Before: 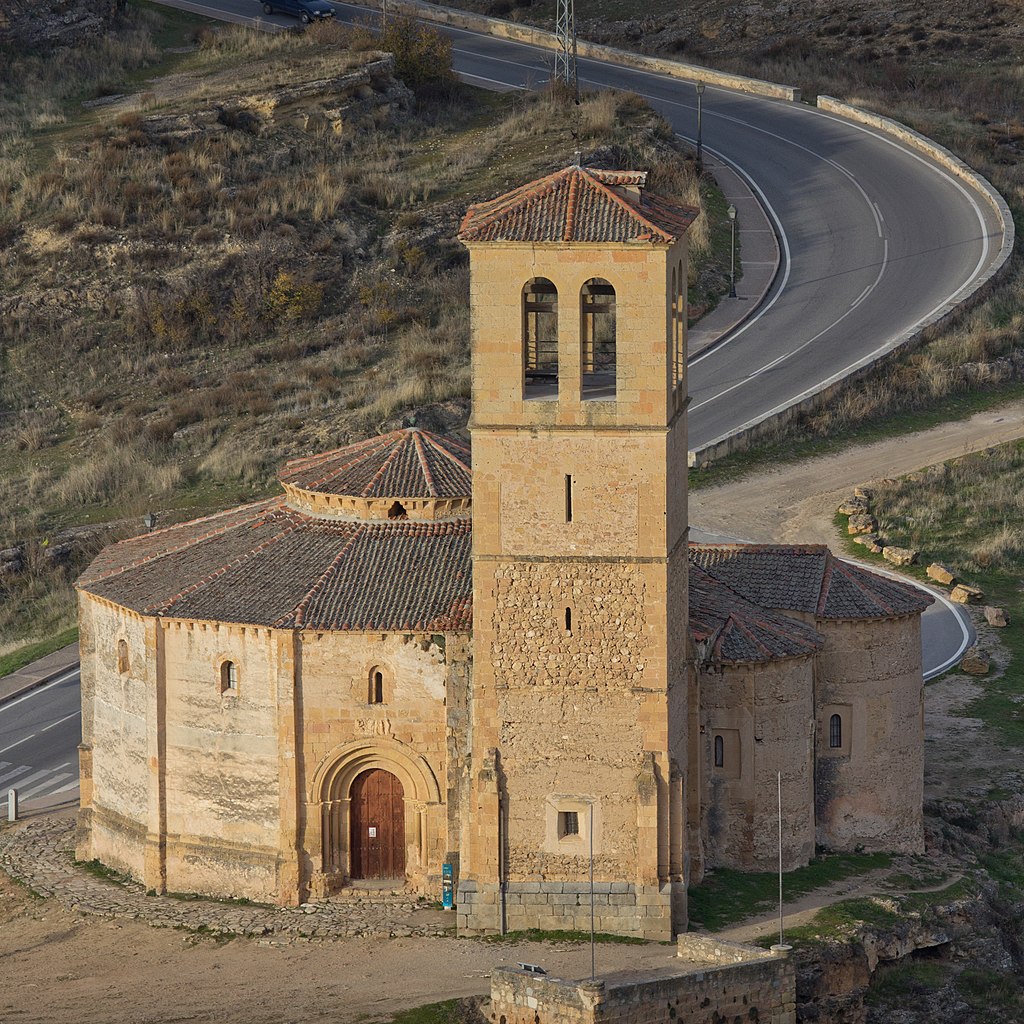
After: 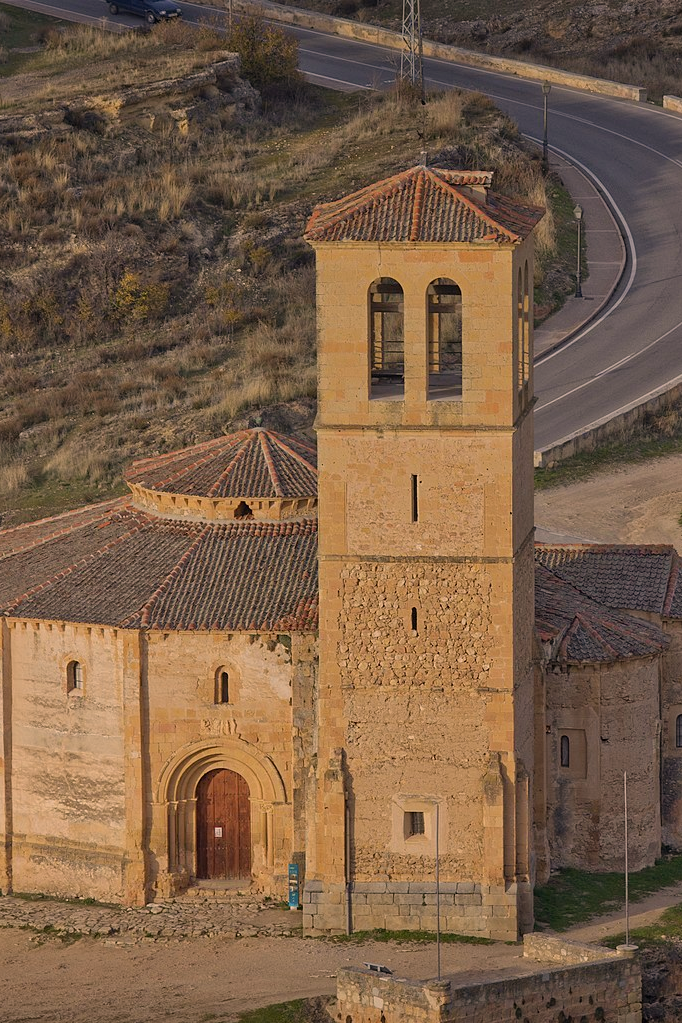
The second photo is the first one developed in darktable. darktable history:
tone equalizer: -8 EV 0.25 EV, -7 EV 0.417 EV, -6 EV 0.417 EV, -5 EV 0.25 EV, -3 EV -0.25 EV, -2 EV -0.417 EV, -1 EV -0.417 EV, +0 EV -0.25 EV, edges refinement/feathering 500, mask exposure compensation -1.57 EV, preserve details guided filter
crop and rotate: left 15.055%, right 18.278%
color correction: highlights a* 11.96, highlights b* 11.58
